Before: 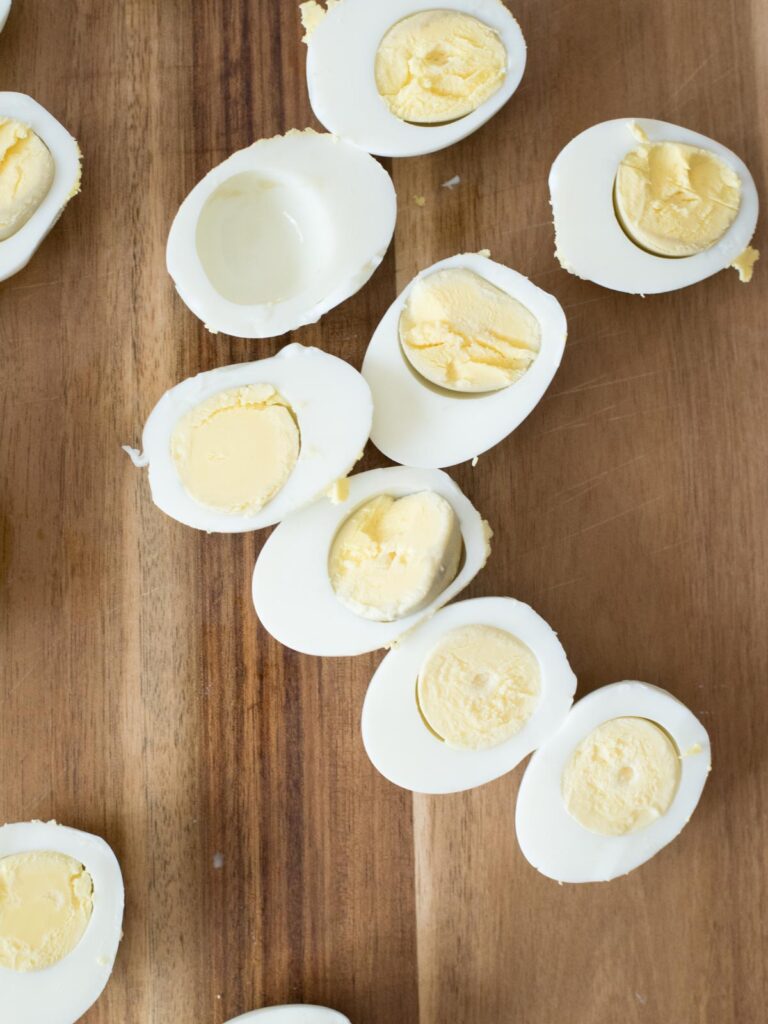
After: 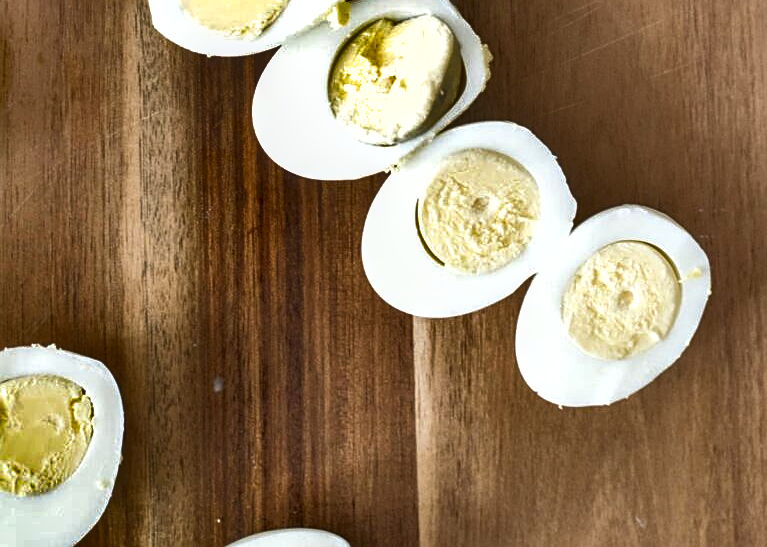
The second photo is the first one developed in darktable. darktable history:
crop and rotate: top 46.509%, right 0.083%
sharpen: on, module defaults
local contrast: detail 130%
tone curve: curves: ch0 [(0, 0) (0.003, 0.02) (0.011, 0.023) (0.025, 0.028) (0.044, 0.045) (0.069, 0.063) (0.1, 0.09) (0.136, 0.122) (0.177, 0.166) (0.224, 0.223) (0.277, 0.297) (0.335, 0.384) (0.399, 0.461) (0.468, 0.549) (0.543, 0.632) (0.623, 0.705) (0.709, 0.772) (0.801, 0.844) (0.898, 0.91) (1, 1)], color space Lab, independent channels, preserve colors none
tone equalizer: -8 EV -0.448 EV, -7 EV -0.383 EV, -6 EV -0.37 EV, -5 EV -0.2 EV, -3 EV 0.245 EV, -2 EV 0.337 EV, -1 EV 0.364 EV, +0 EV 0.417 EV
shadows and highlights: radius 123.03, shadows 99.9, white point adjustment -3.11, highlights -99.58, soften with gaussian
